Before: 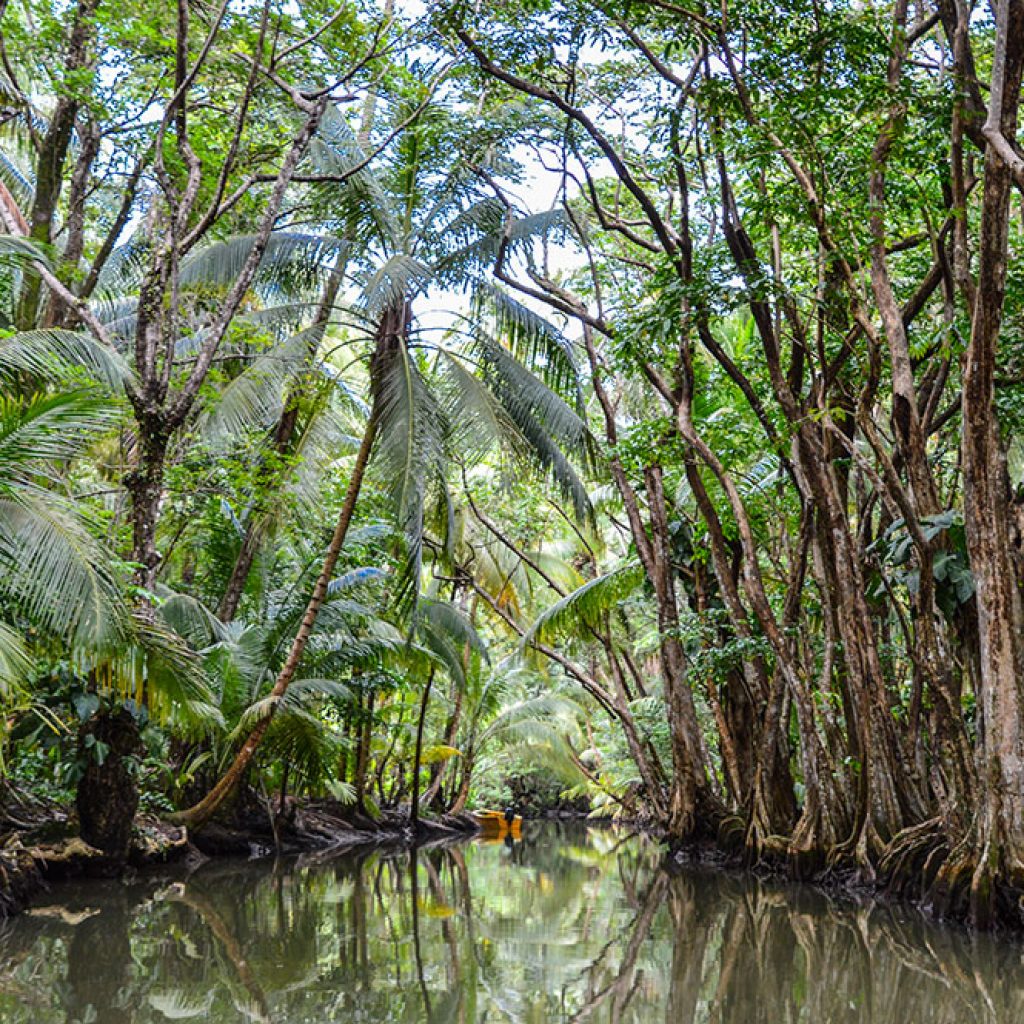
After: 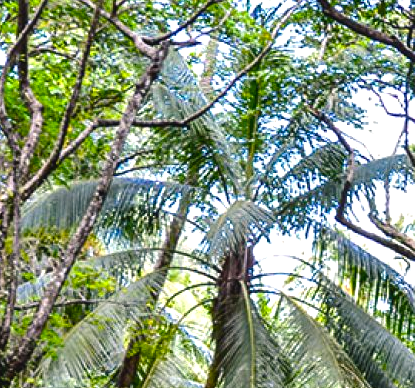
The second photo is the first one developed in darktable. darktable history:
crop: left 15.452%, top 5.459%, right 43.956%, bottom 56.62%
color balance rgb: shadows lift › chroma 1%, shadows lift › hue 217.2°, power › hue 310.8°, highlights gain › chroma 1%, highlights gain › hue 54°, global offset › luminance 0.5%, global offset › hue 171.6°, perceptual saturation grading › global saturation 14.09%, perceptual saturation grading › highlights -25%, perceptual saturation grading › shadows 30%, perceptual brilliance grading › highlights 13.42%, perceptual brilliance grading › mid-tones 8.05%, perceptual brilliance grading › shadows -17.45%, global vibrance 25%
